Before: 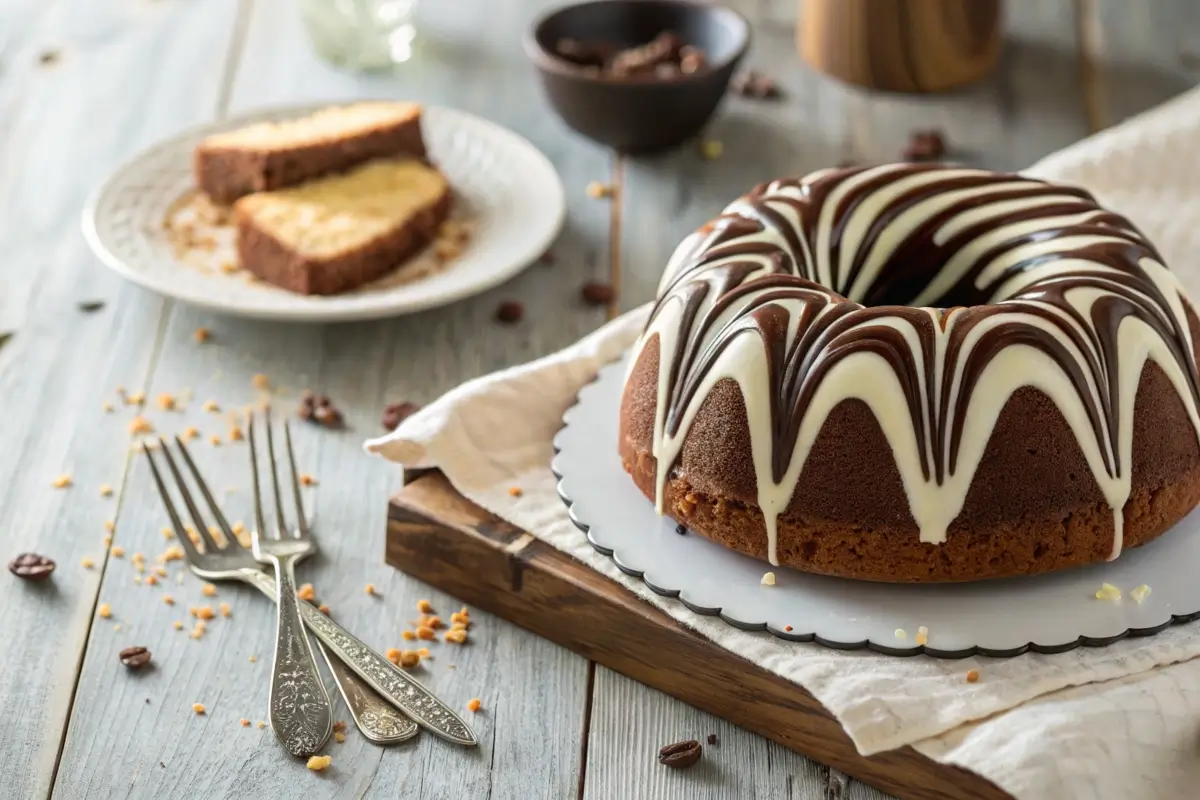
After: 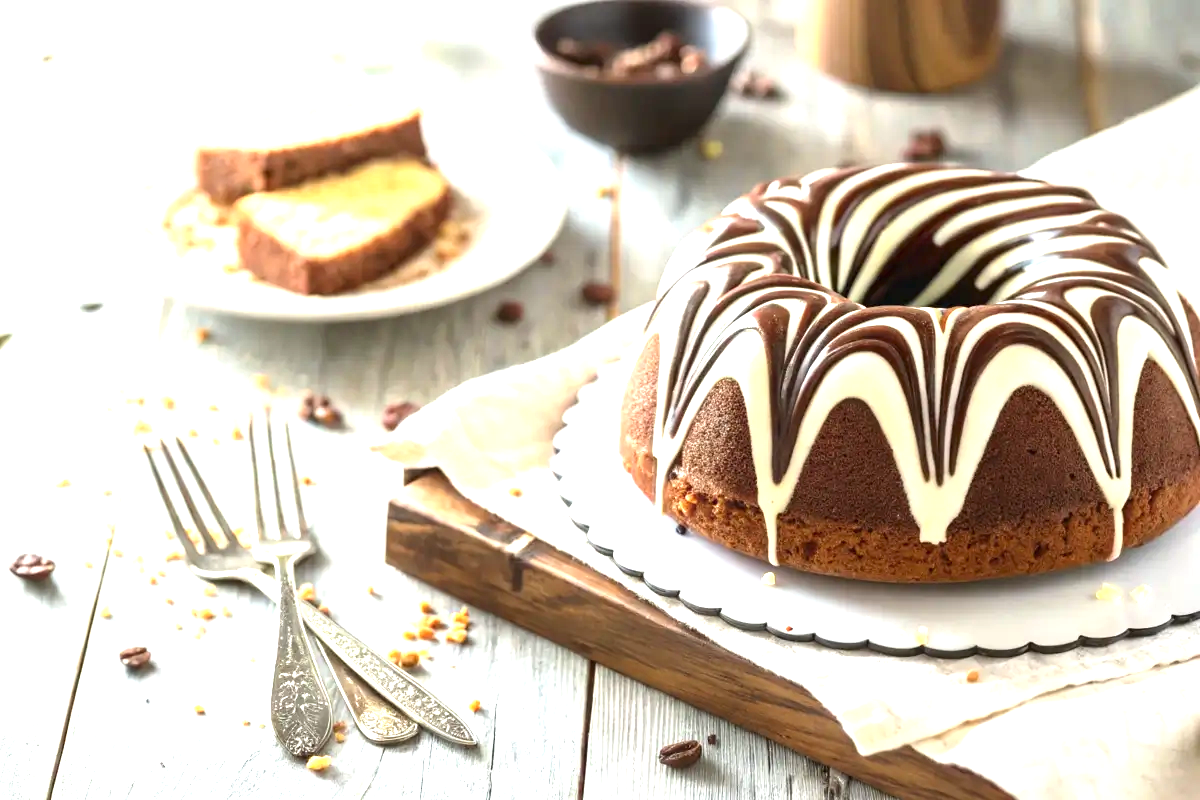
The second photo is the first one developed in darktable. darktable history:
exposure: black level correction 0, exposure 1.46 EV, compensate highlight preservation false
